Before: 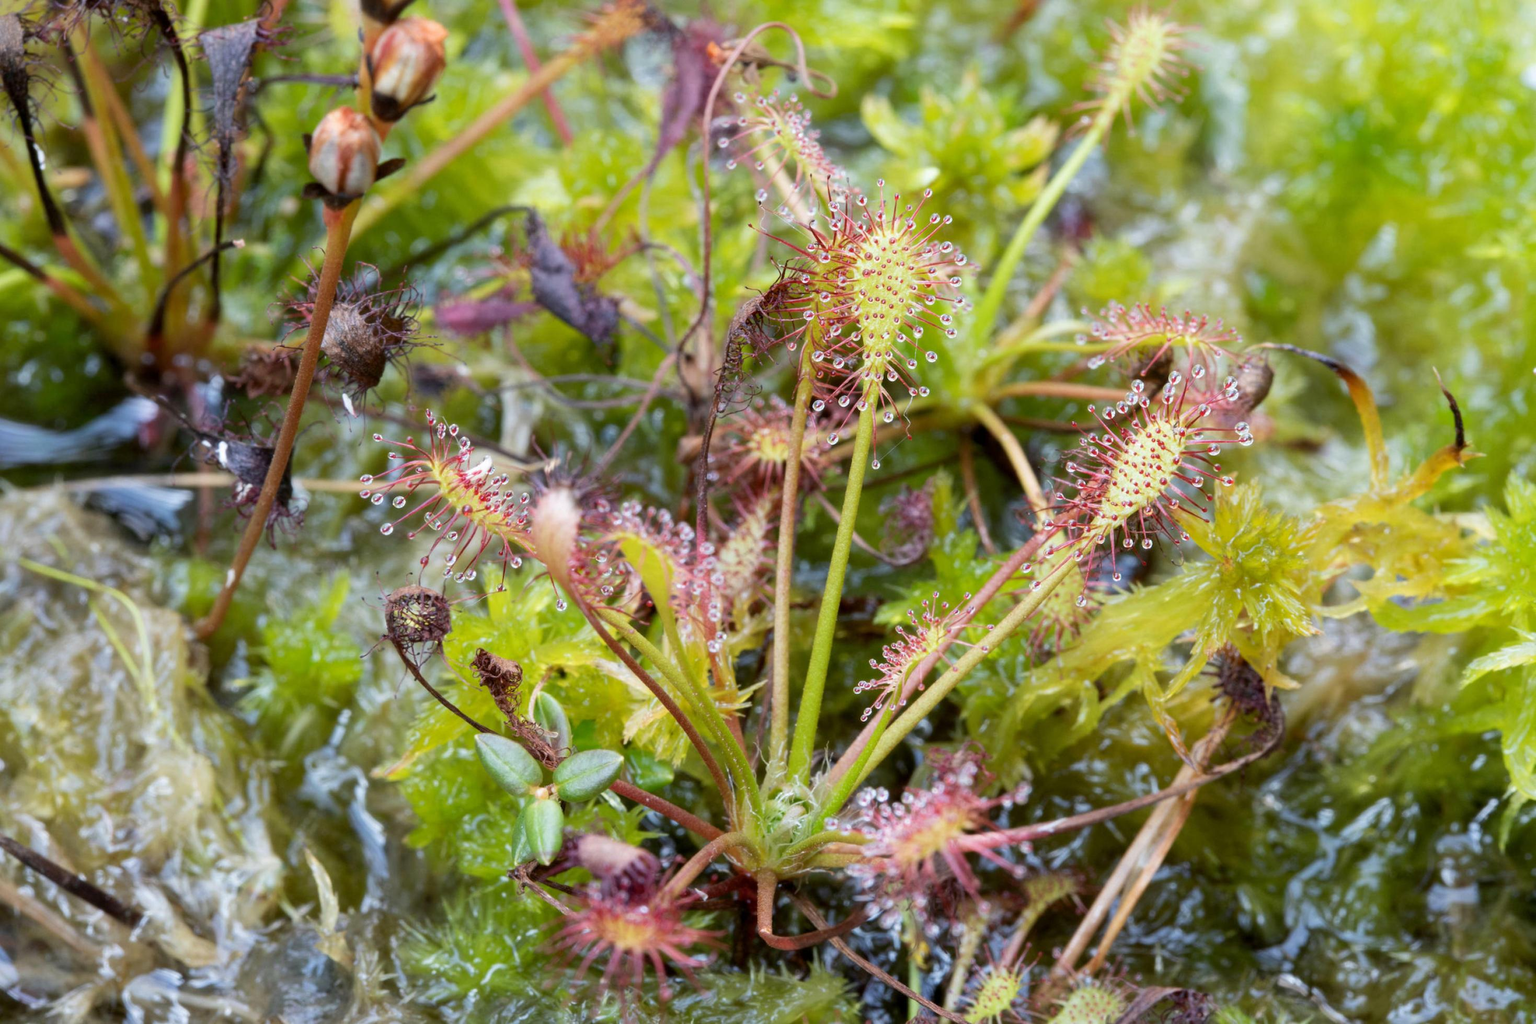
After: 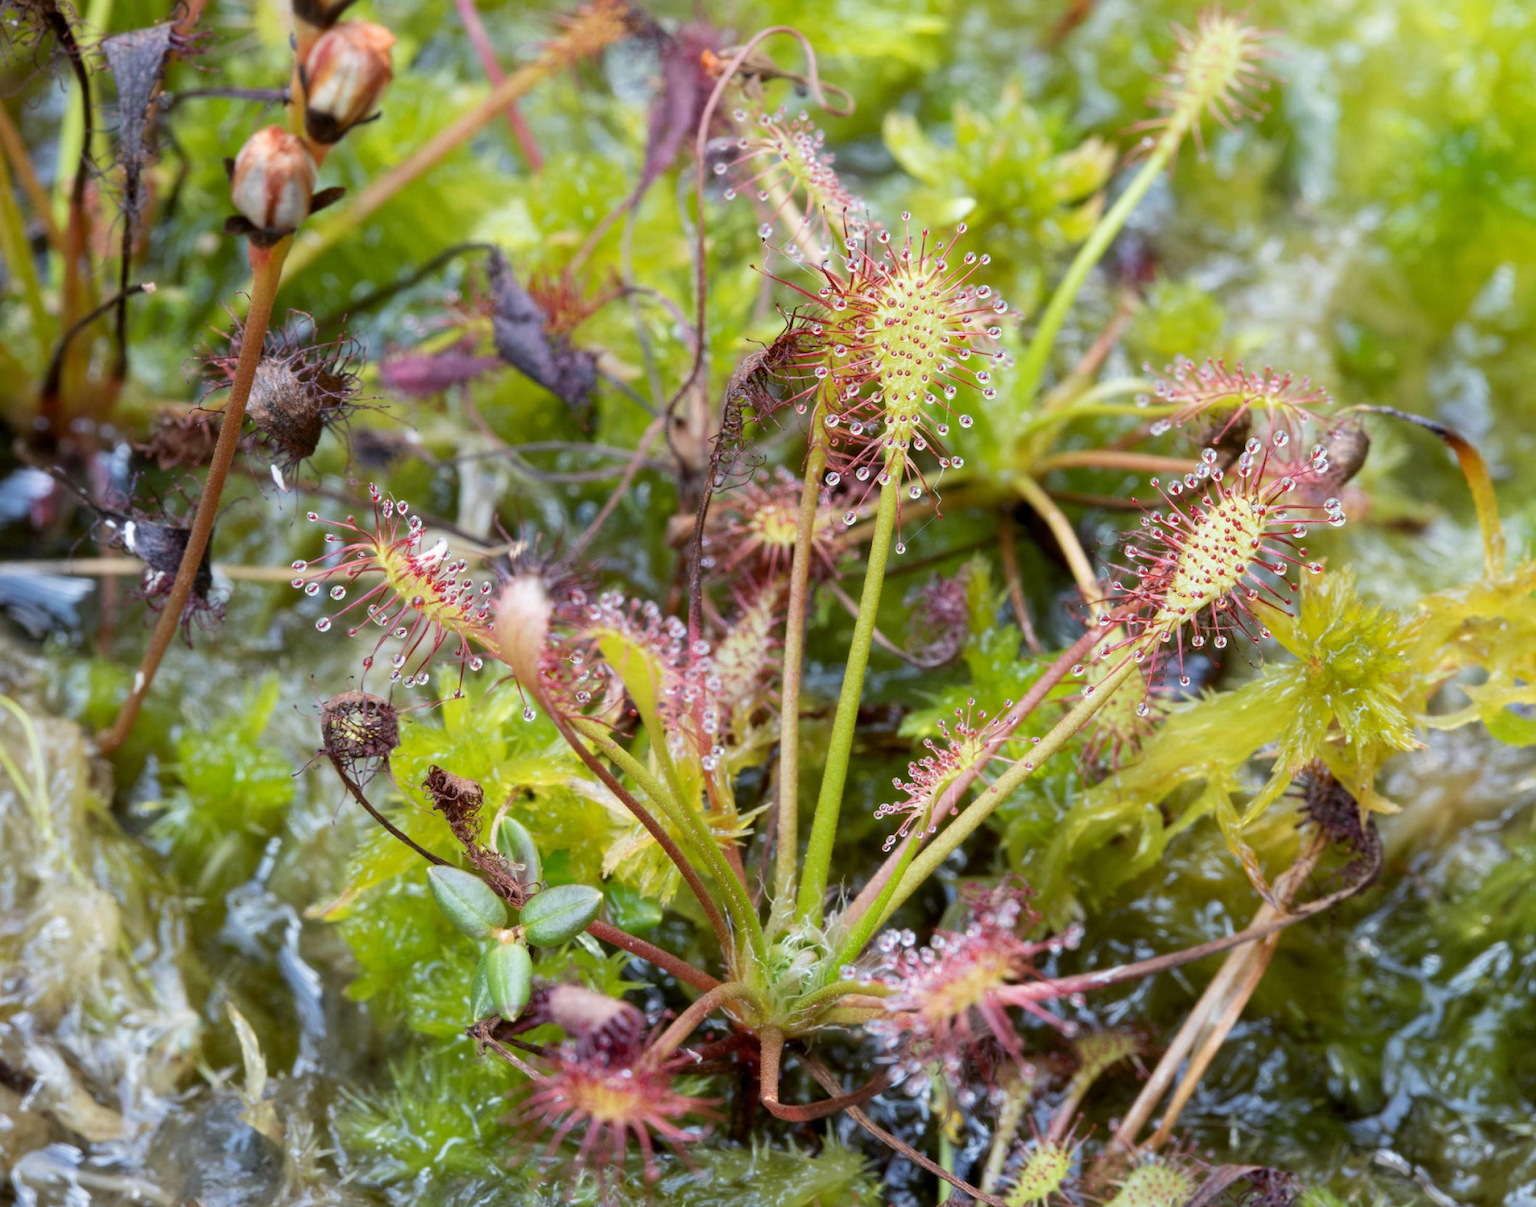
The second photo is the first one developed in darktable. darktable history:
crop: left 7.377%, right 7.87%
